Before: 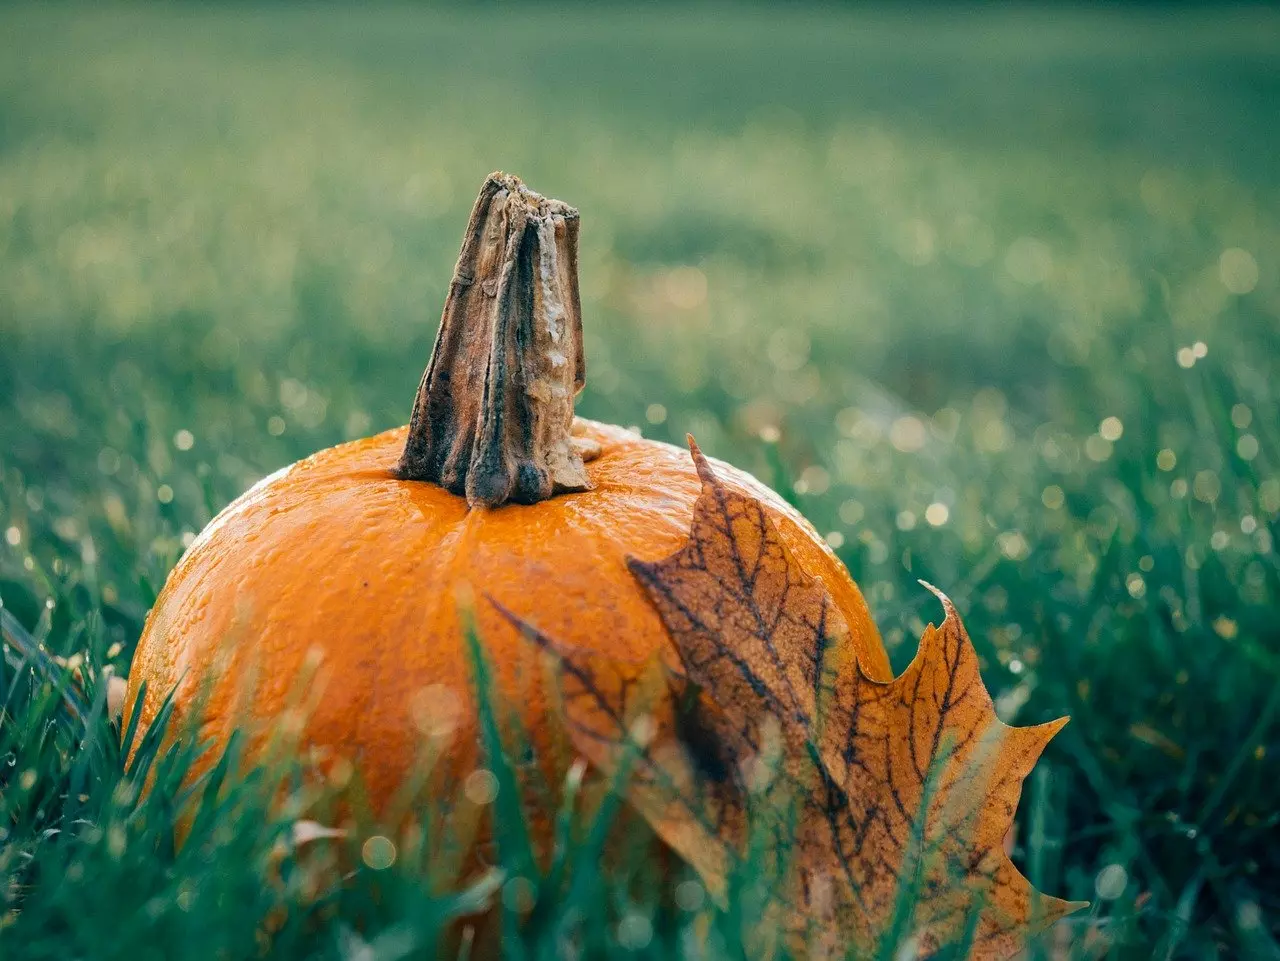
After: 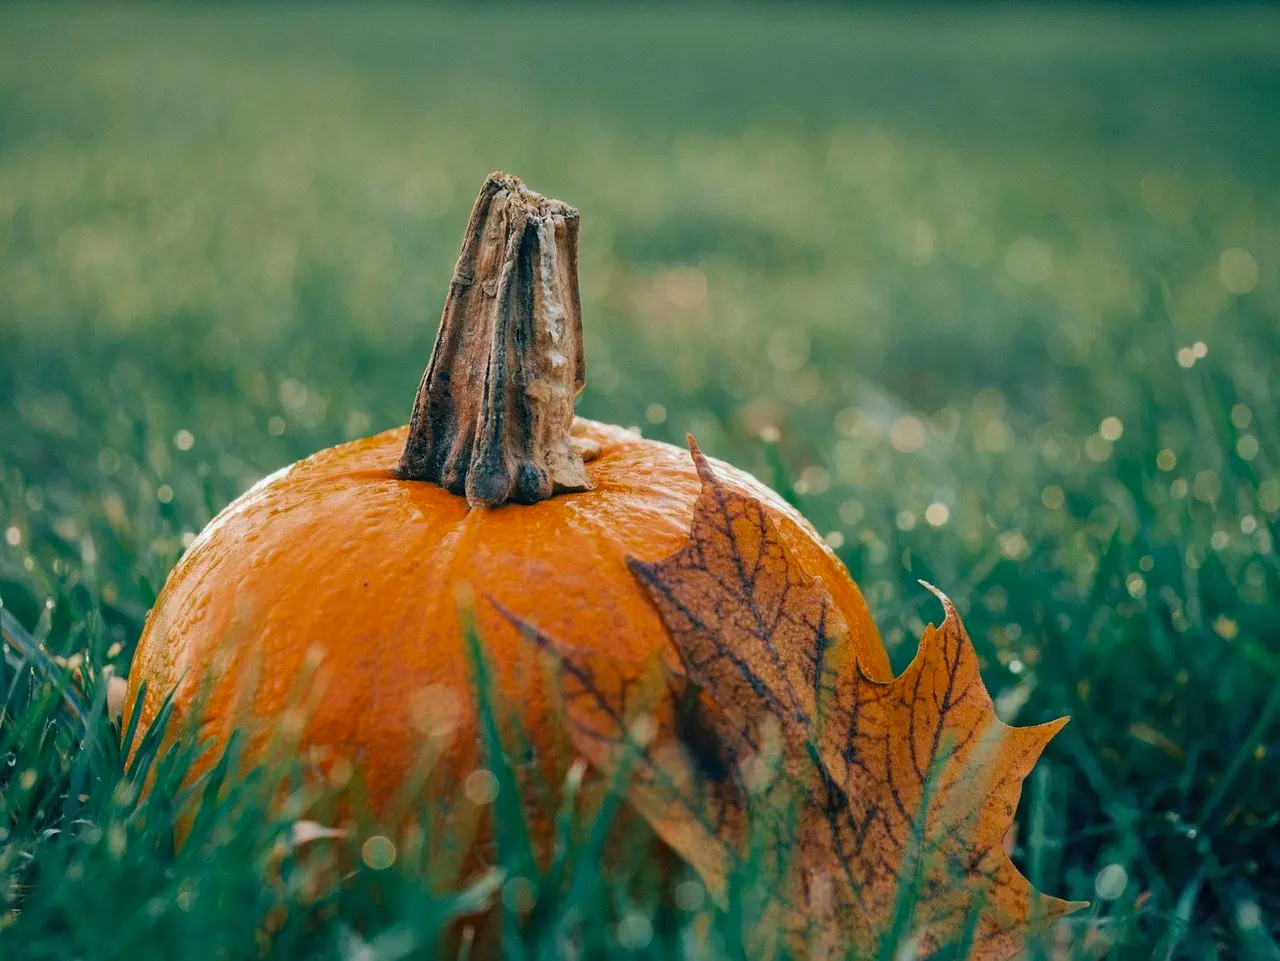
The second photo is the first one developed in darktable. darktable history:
color zones: curves: ch0 [(0.203, 0.433) (0.607, 0.517) (0.697, 0.696) (0.705, 0.897)]
exposure: compensate highlight preservation false
shadows and highlights: shadows 43.71, white point adjustment -1.46, soften with gaussian
